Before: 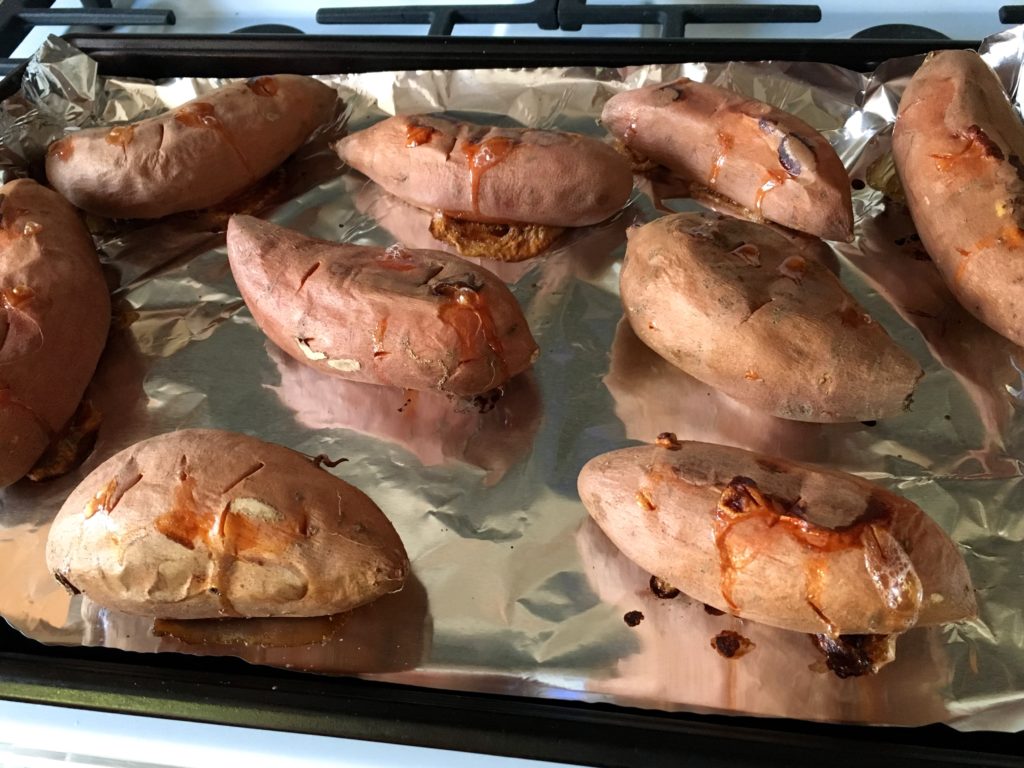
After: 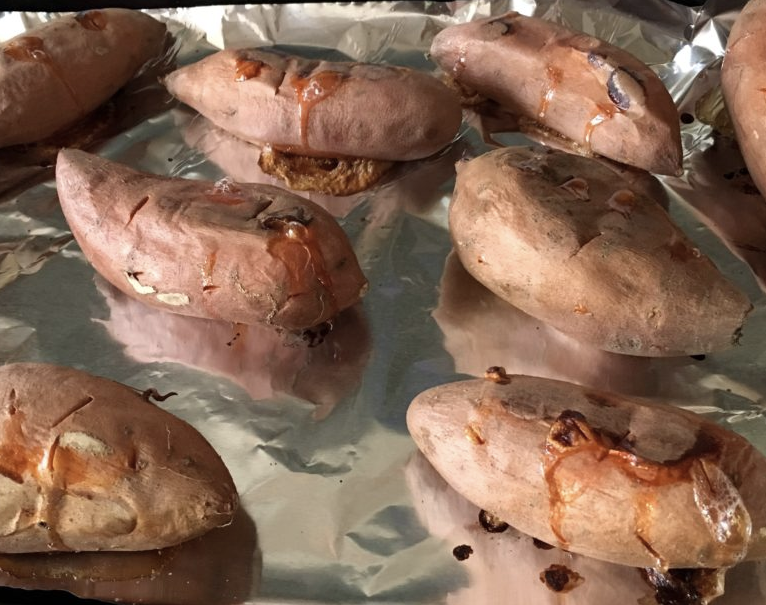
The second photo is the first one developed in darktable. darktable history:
crop: left 16.768%, top 8.653%, right 8.362%, bottom 12.485%
color correction: saturation 0.8
